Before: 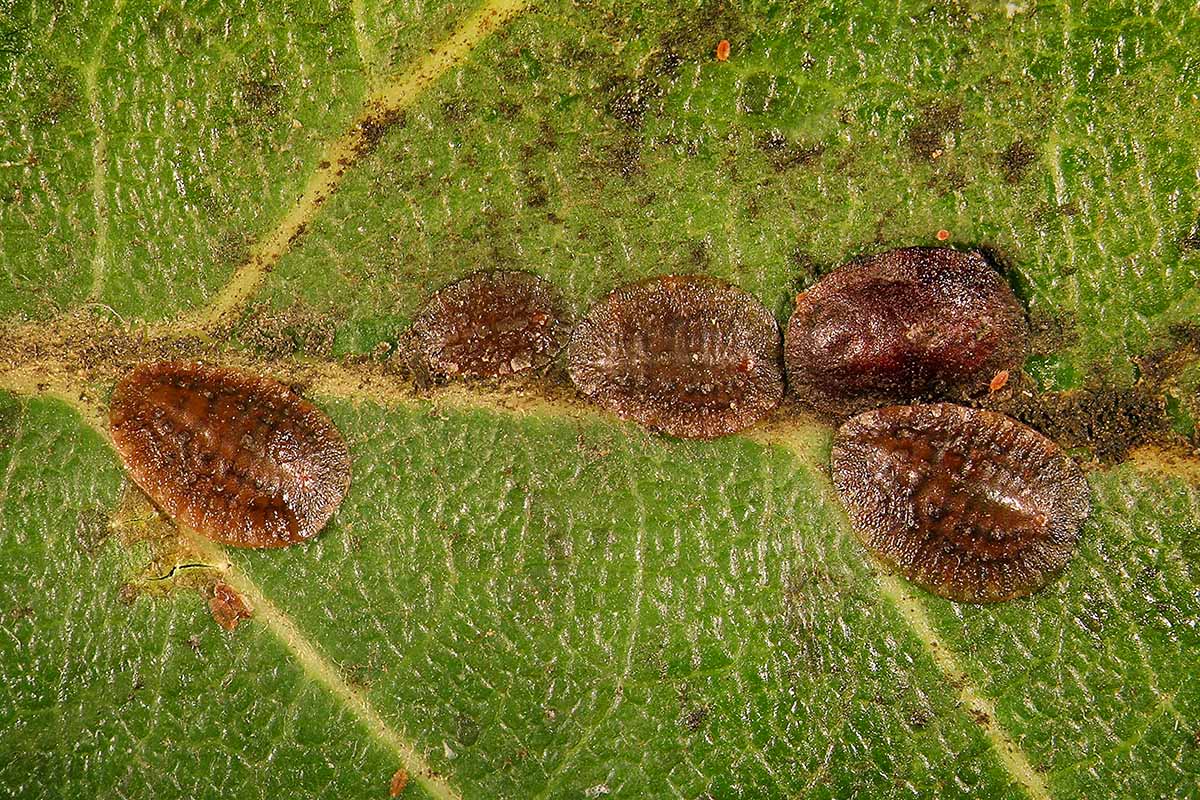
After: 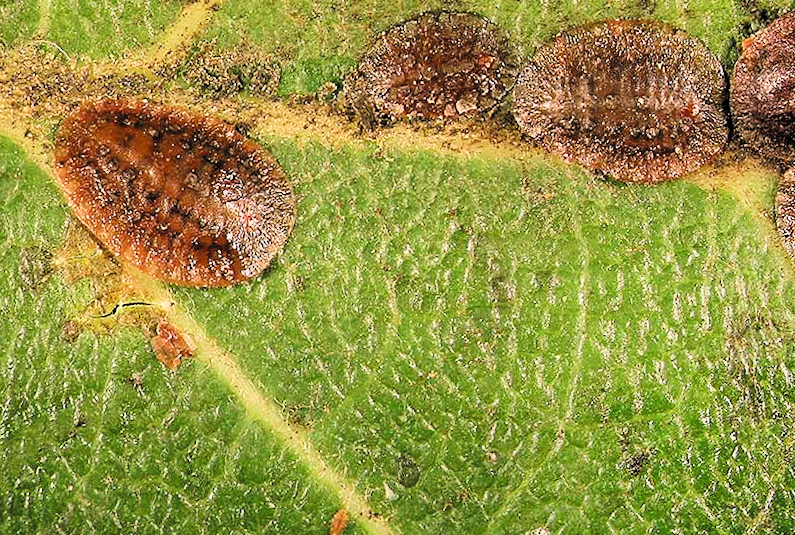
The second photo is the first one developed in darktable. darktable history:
filmic rgb: black relative exposure -5.09 EV, white relative exposure 3.98 EV, hardness 2.88, contrast 1.299, highlights saturation mix -30.6%, color science v6 (2022)
crop and rotate: angle -0.687°, left 3.82%, top 31.888%, right 28.676%
exposure: black level correction 0, exposure 0.693 EV, compensate highlight preservation false
levels: black 0.078%, gray 59.36%, levels [0, 0.492, 0.984]
